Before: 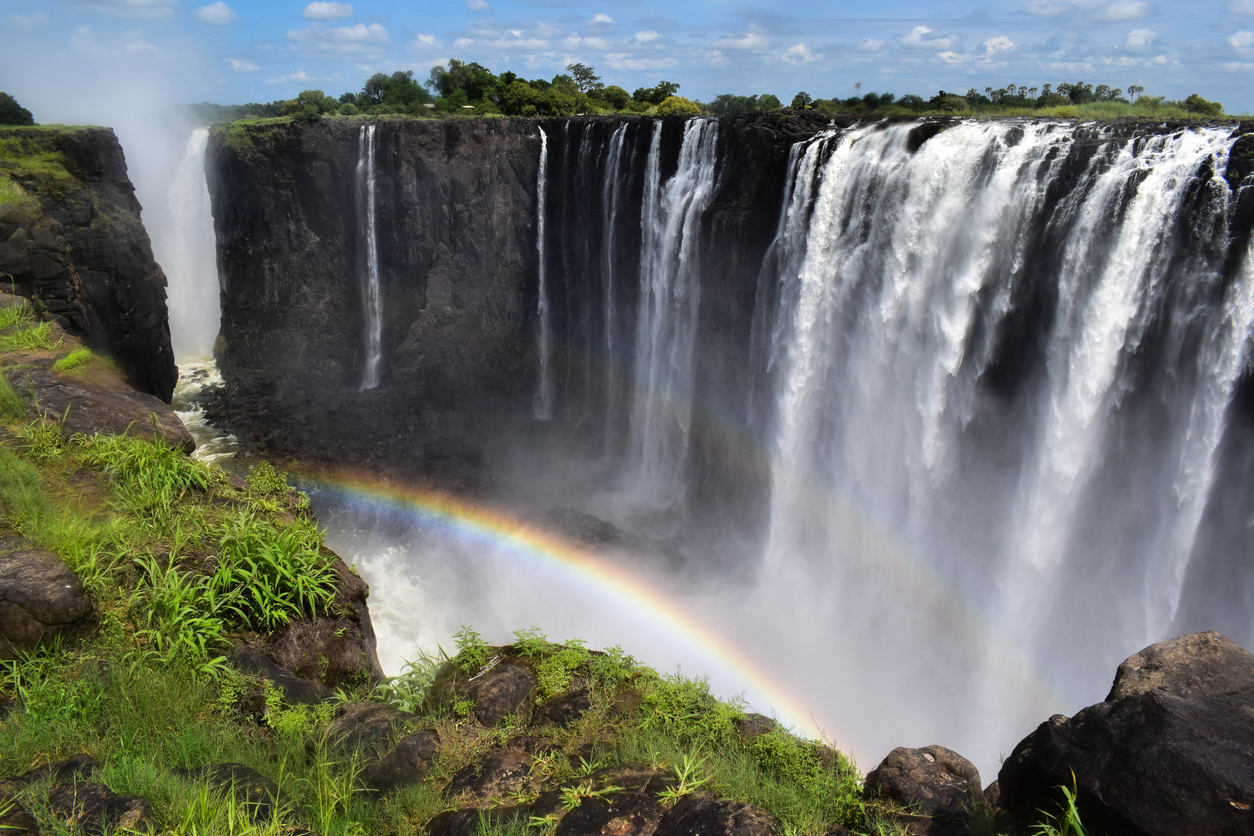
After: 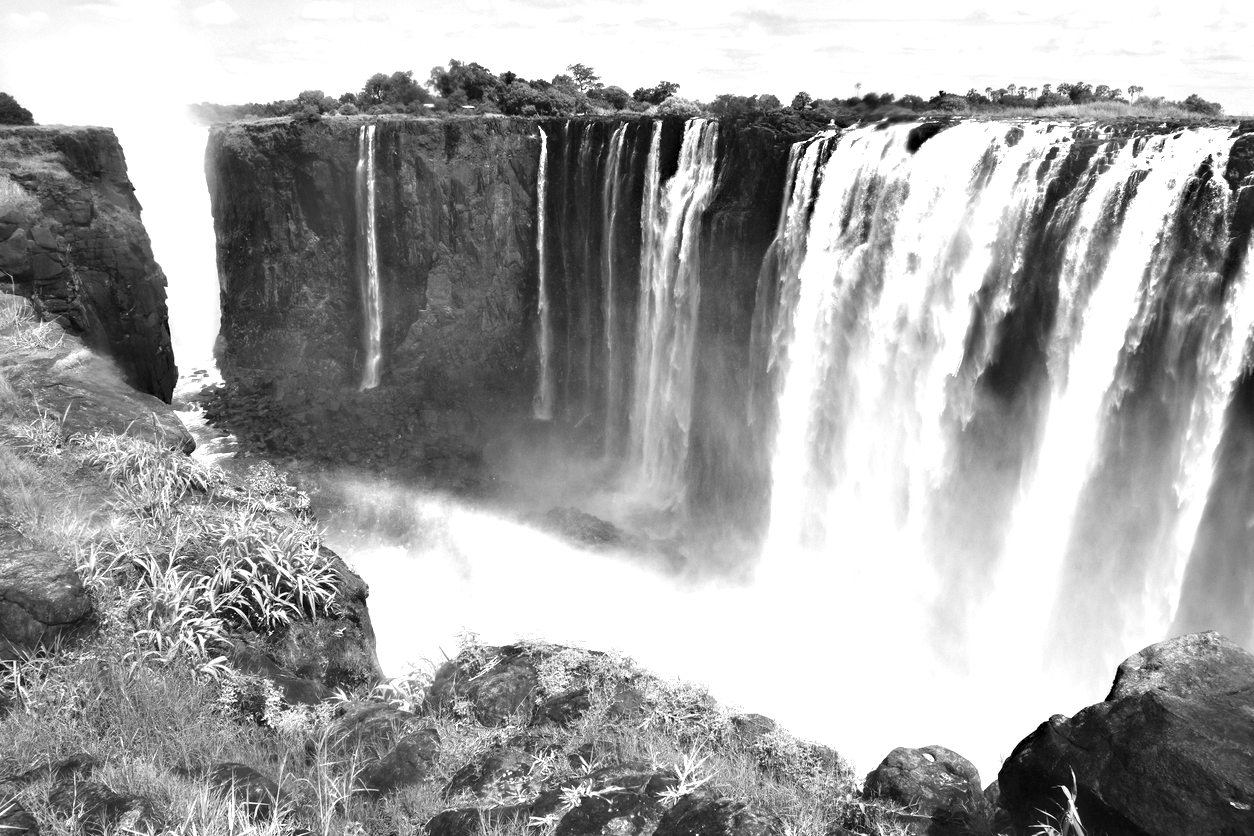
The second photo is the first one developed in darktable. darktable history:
haze removal: compatibility mode true, adaptive false
exposure: black level correction 0, exposure 1.45 EV, compensate exposure bias true, compensate highlight preservation false
monochrome: on, module defaults
